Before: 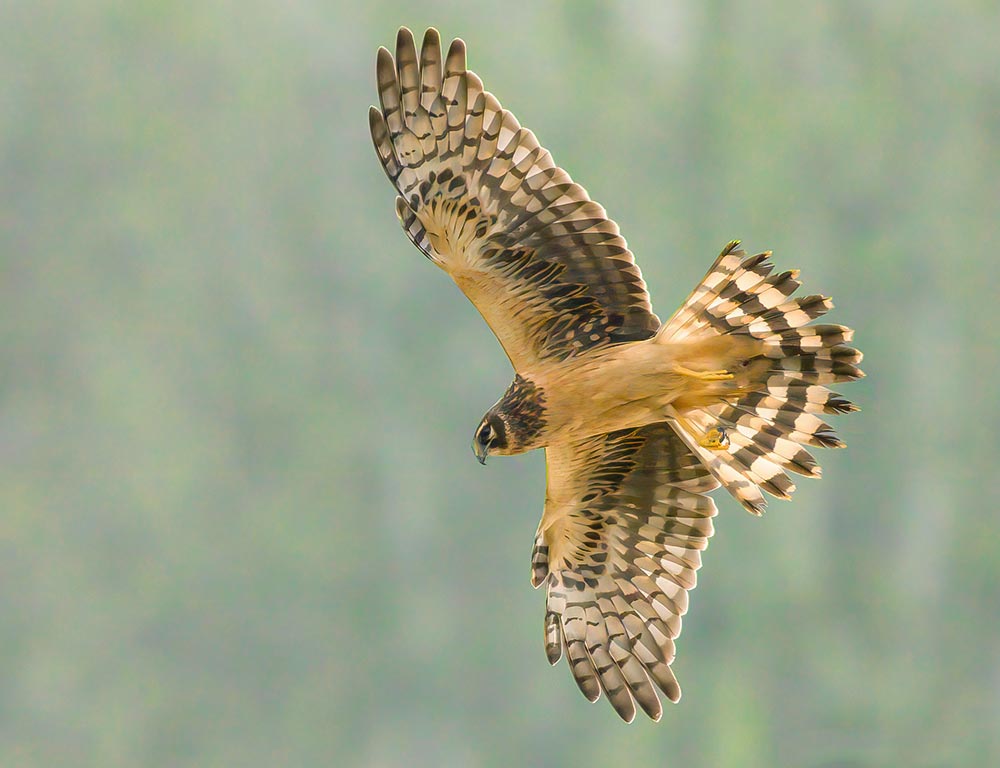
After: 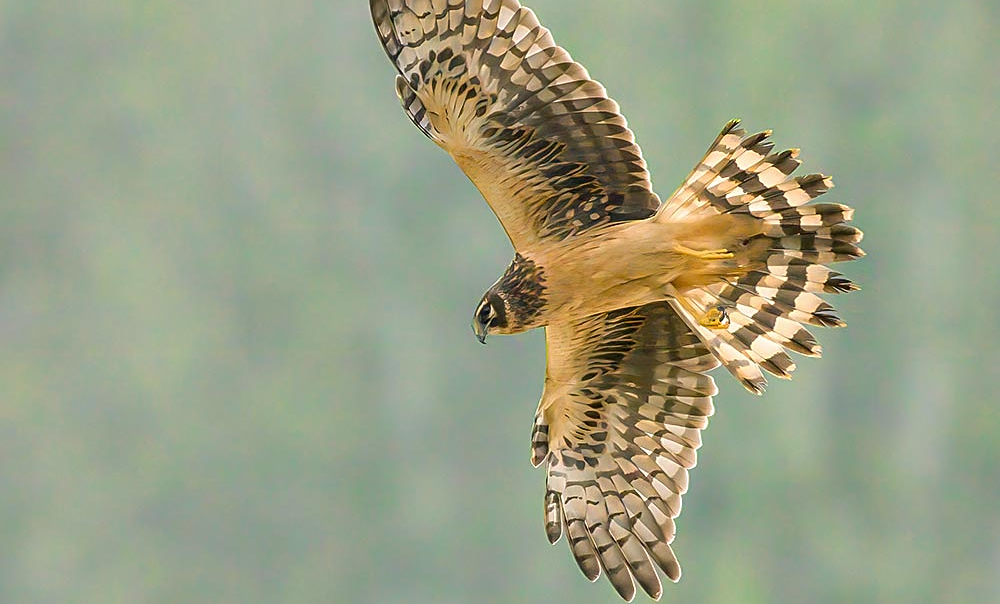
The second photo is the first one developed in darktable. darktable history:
sharpen: on, module defaults
crop and rotate: top 15.774%, bottom 5.506%
white balance: emerald 1
